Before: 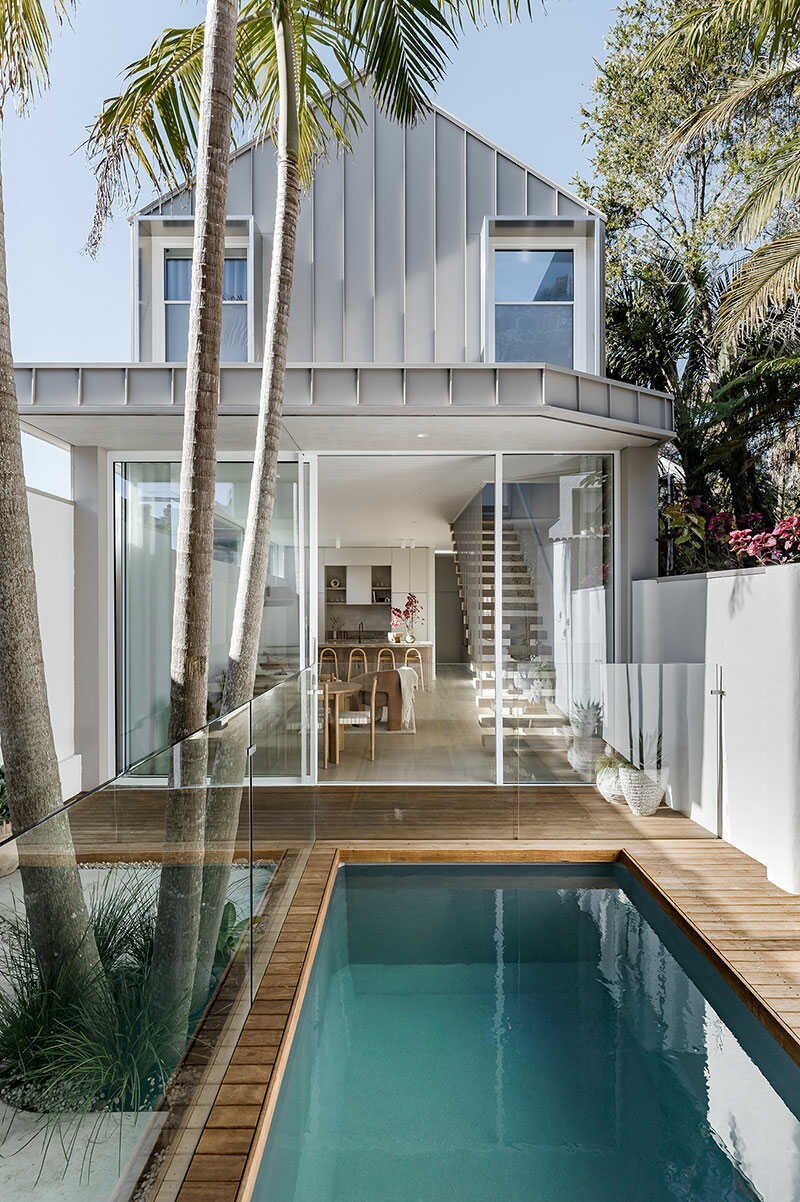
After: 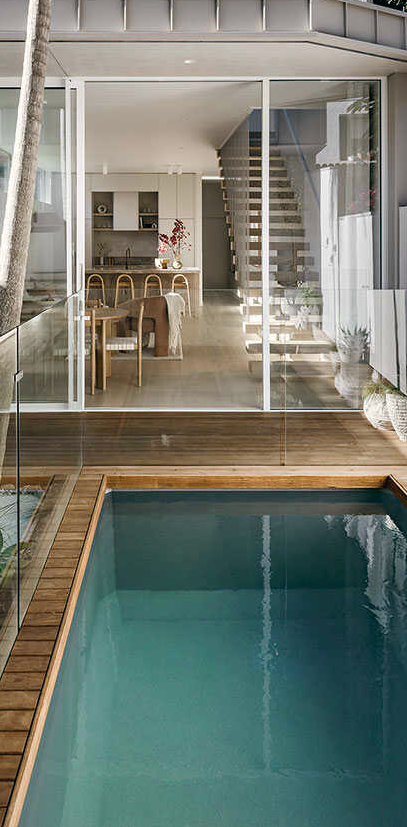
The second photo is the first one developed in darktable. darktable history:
crop and rotate: left 29.237%, top 31.152%, right 19.807%
color balance: lift [1, 0.998, 1.001, 1.002], gamma [1, 1.02, 1, 0.98], gain [1, 1.02, 1.003, 0.98]
